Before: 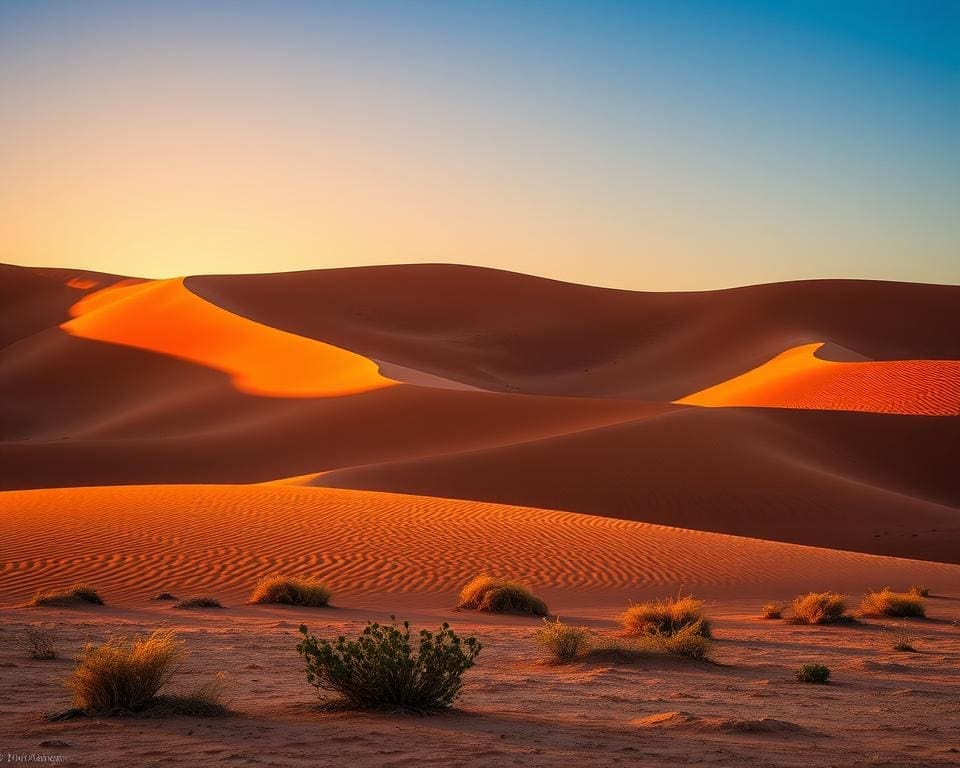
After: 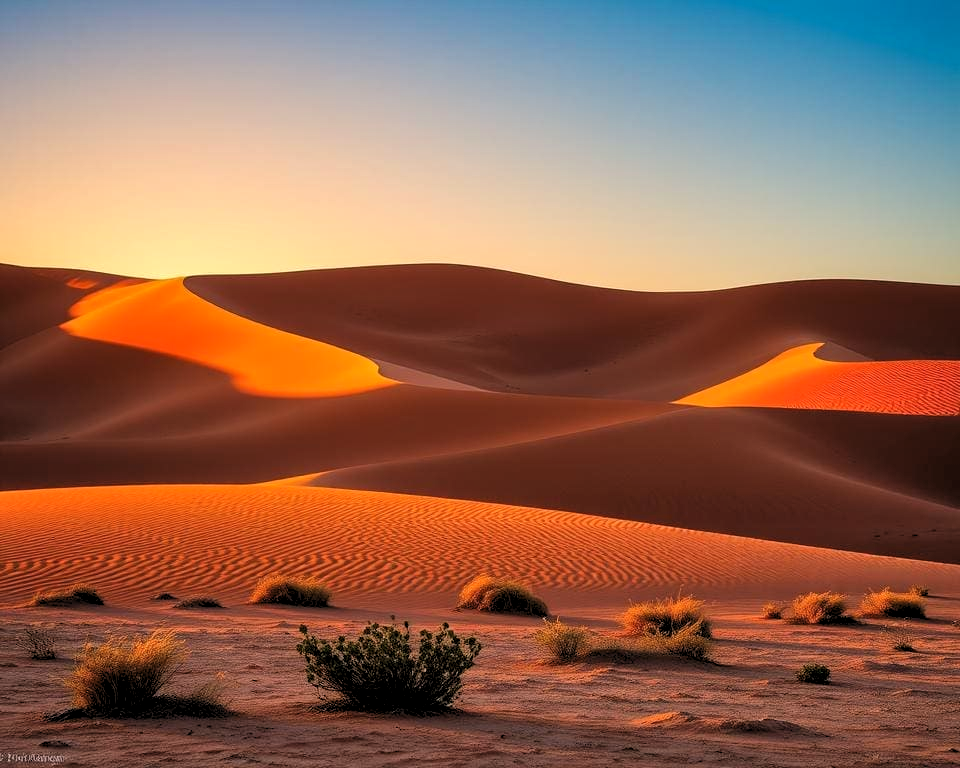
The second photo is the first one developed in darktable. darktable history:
levels: levels [0.073, 0.497, 0.972]
shadows and highlights: soften with gaussian
